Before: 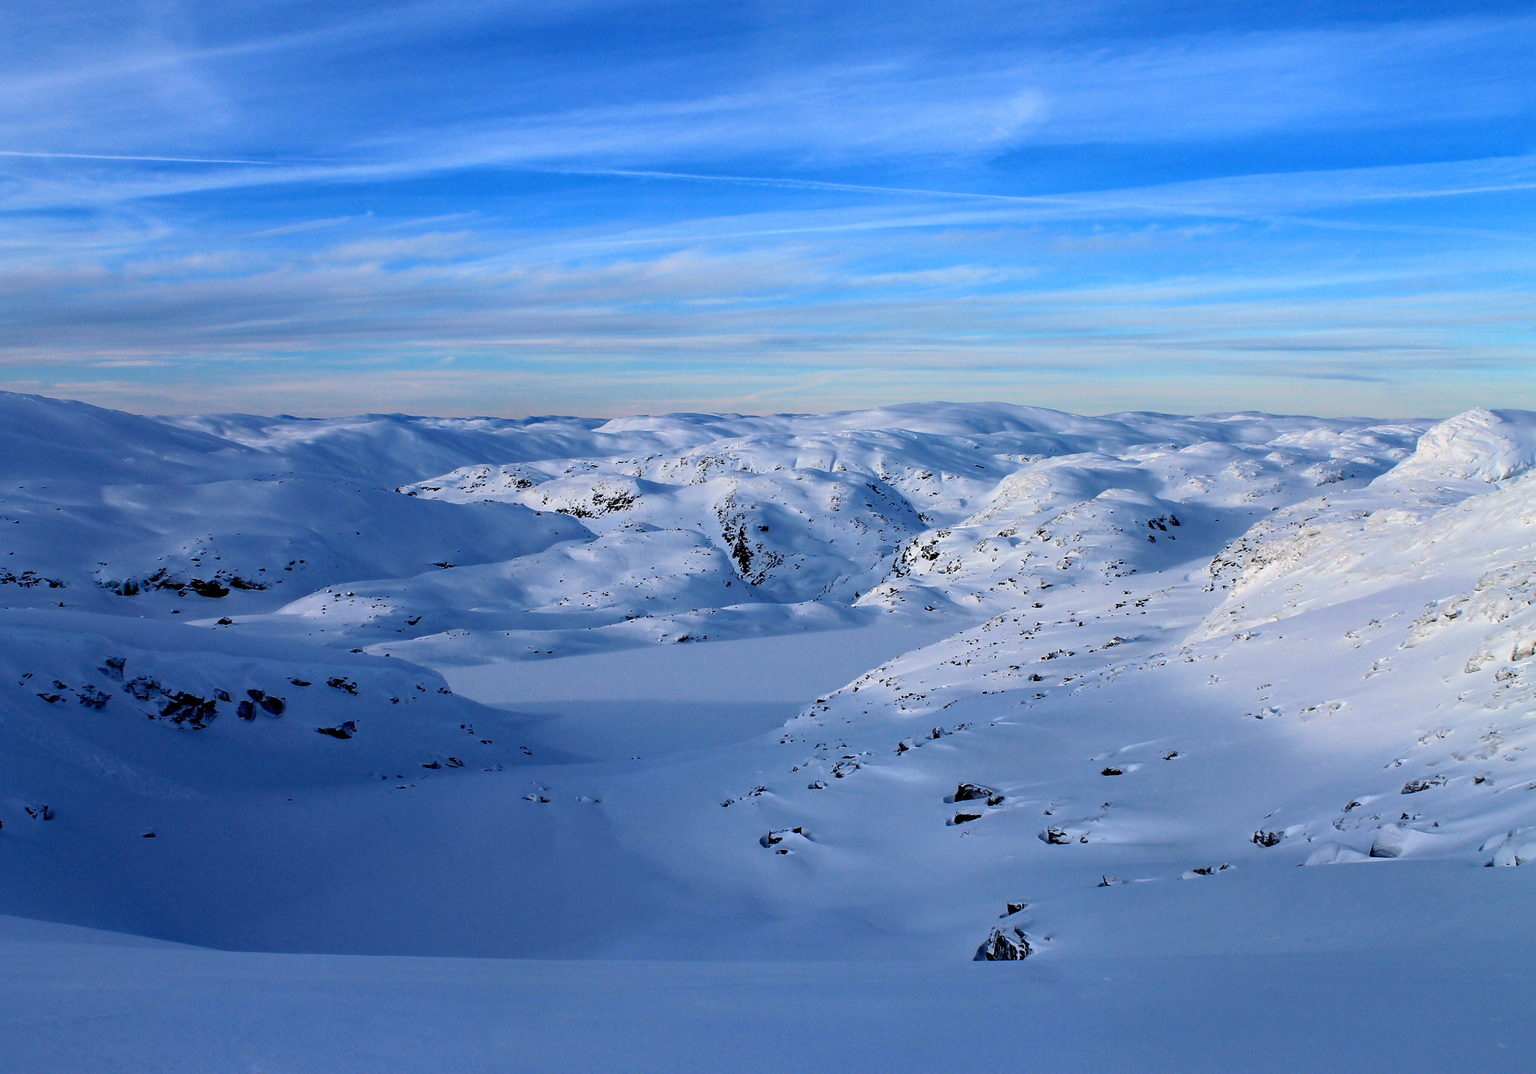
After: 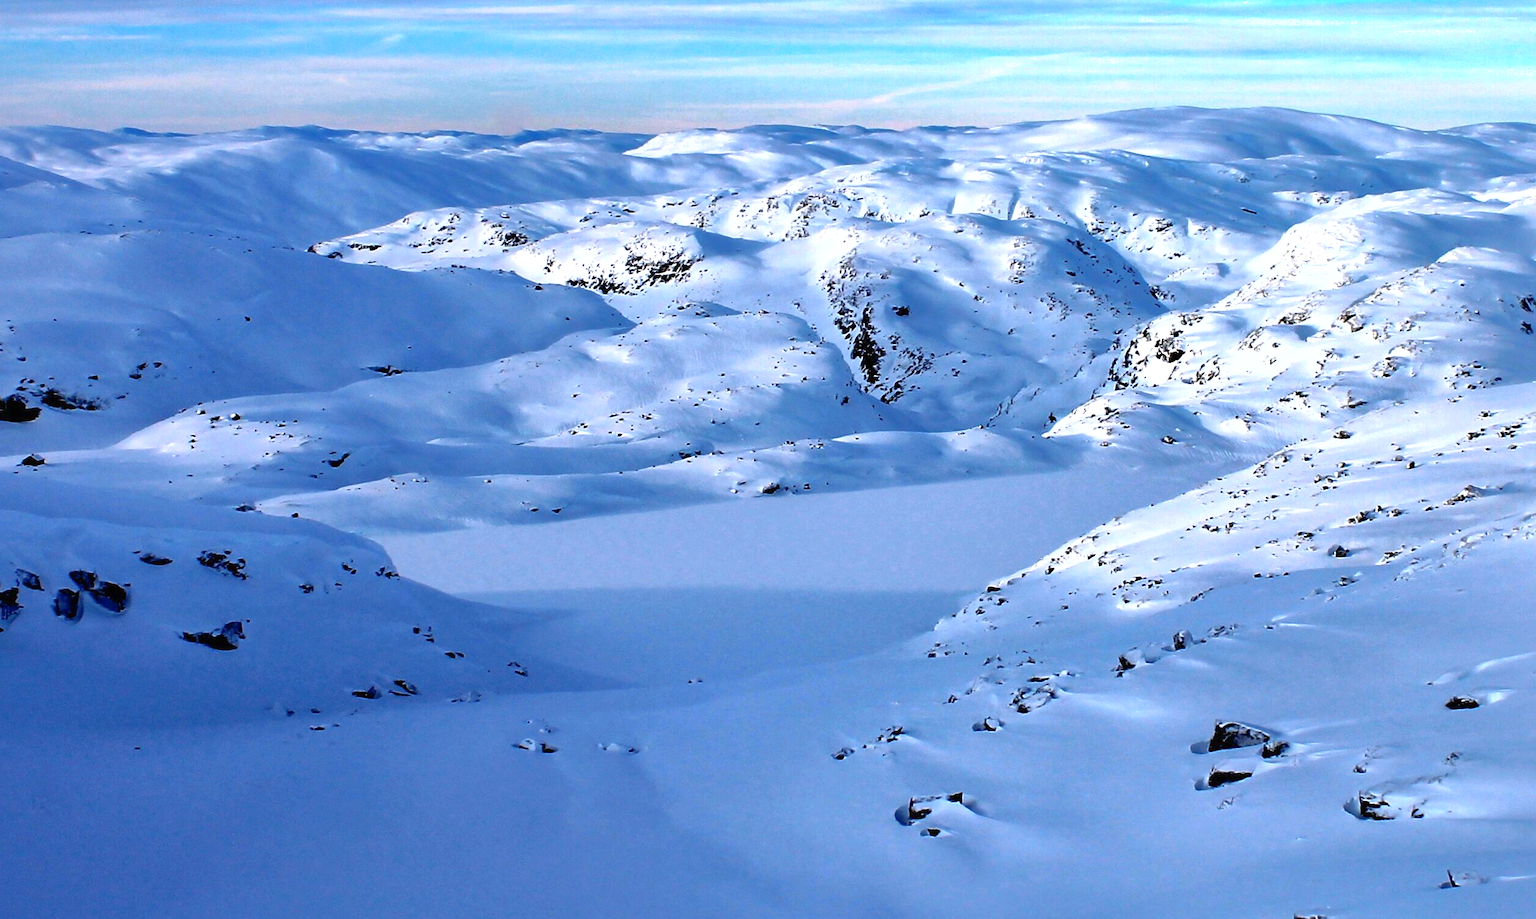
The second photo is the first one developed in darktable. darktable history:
exposure: black level correction 0, exposure 0.9 EV, compensate highlight preservation false
shadows and highlights: on, module defaults
rotate and perspective: automatic cropping original format, crop left 0, crop top 0
crop: left 13.312%, top 31.28%, right 24.627%, bottom 15.582%
